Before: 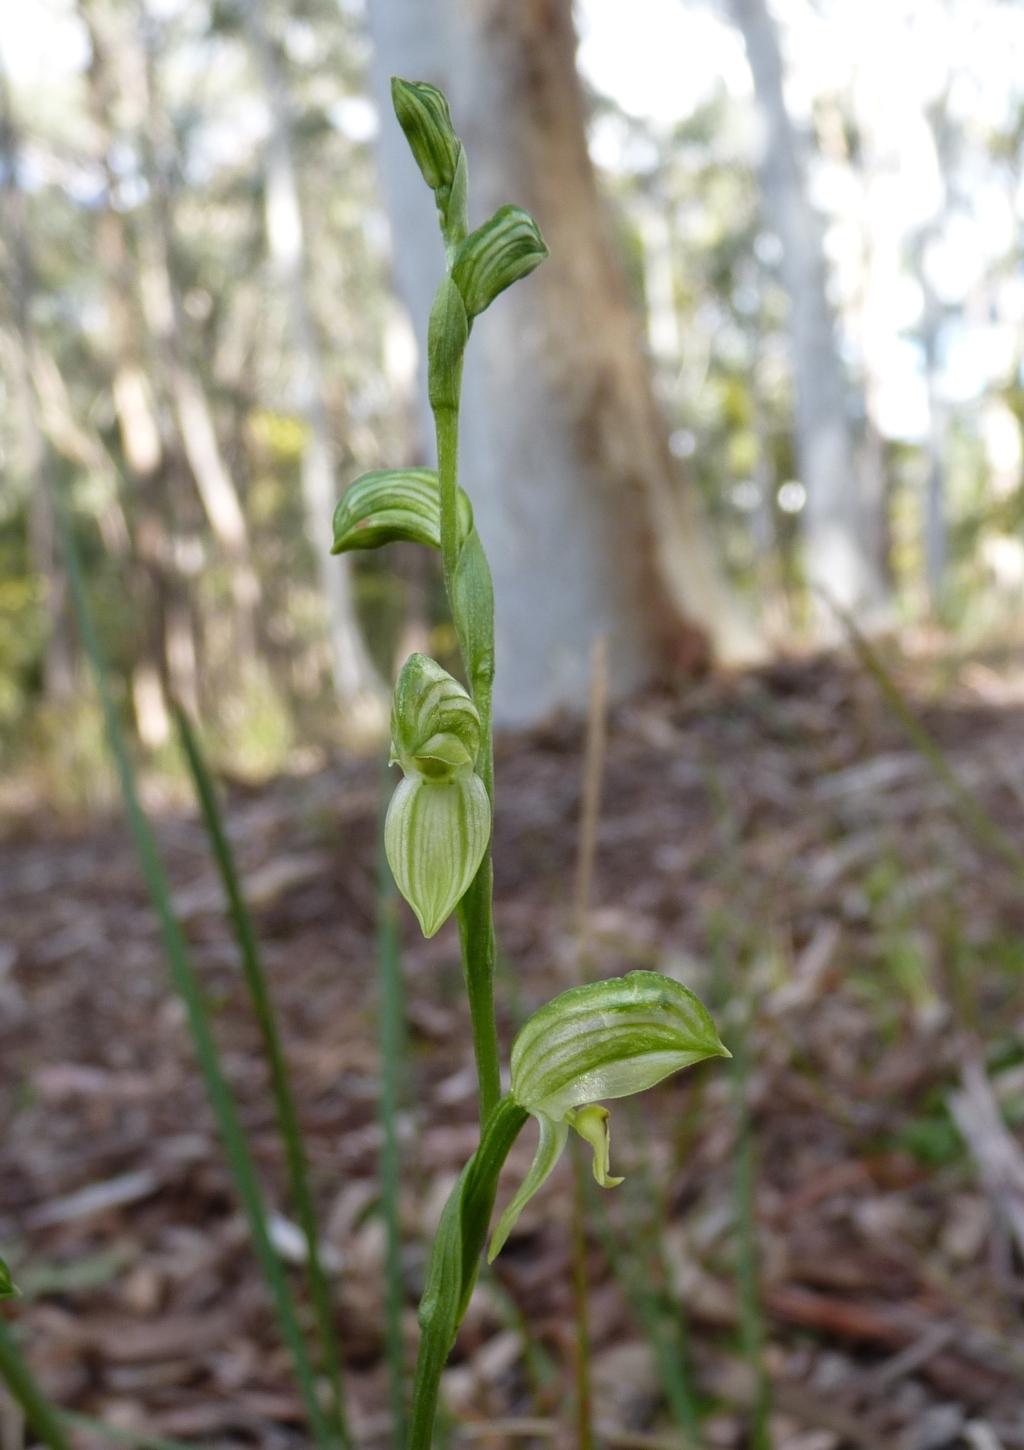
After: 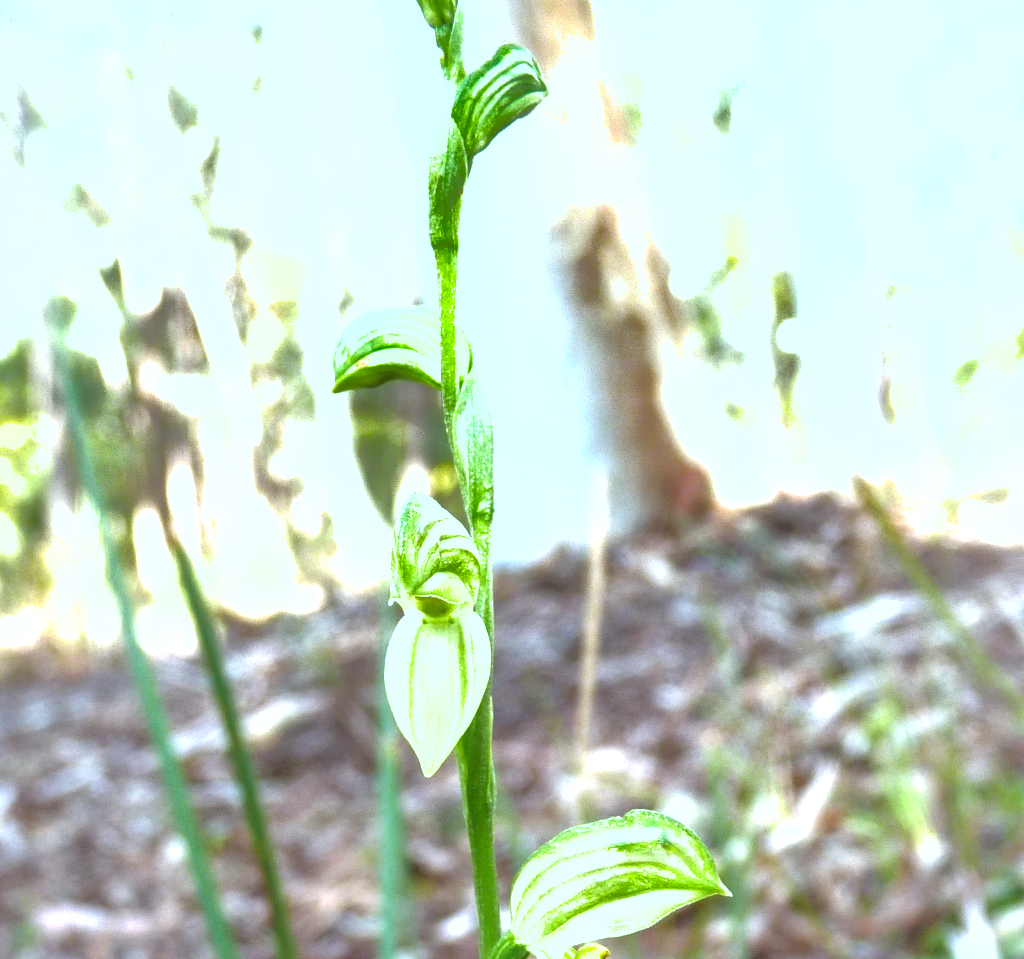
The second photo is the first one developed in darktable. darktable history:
color correction: highlights a* -9.98, highlights b* -10.02
exposure: black level correction 0, exposure 1.994 EV, compensate highlight preservation false
crop: top 11.142%, bottom 22.686%
local contrast: detail 130%
shadows and highlights: on, module defaults
